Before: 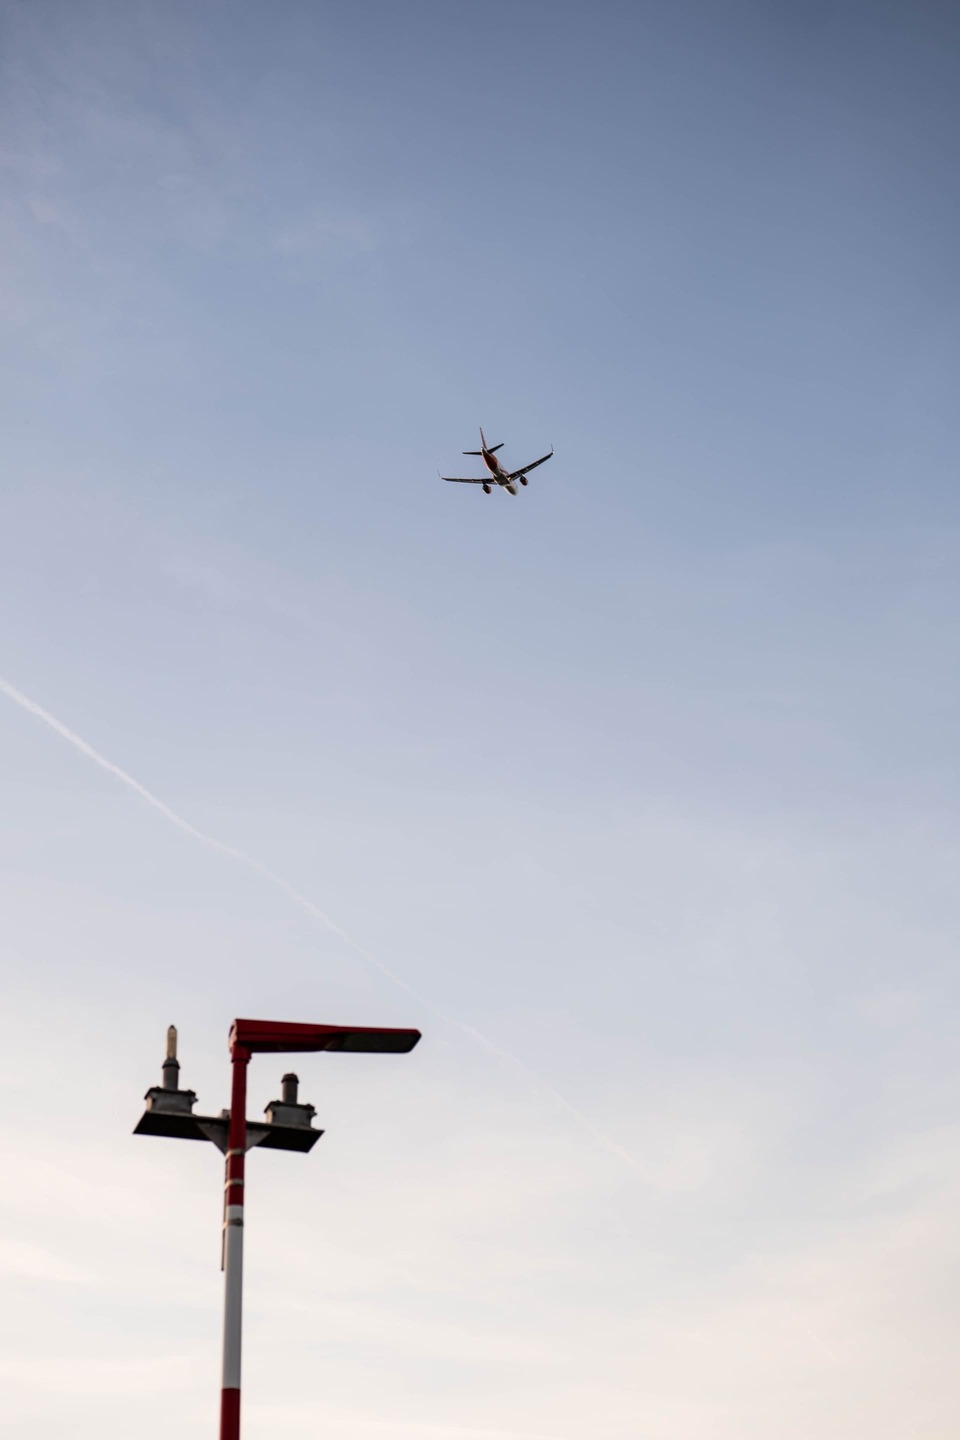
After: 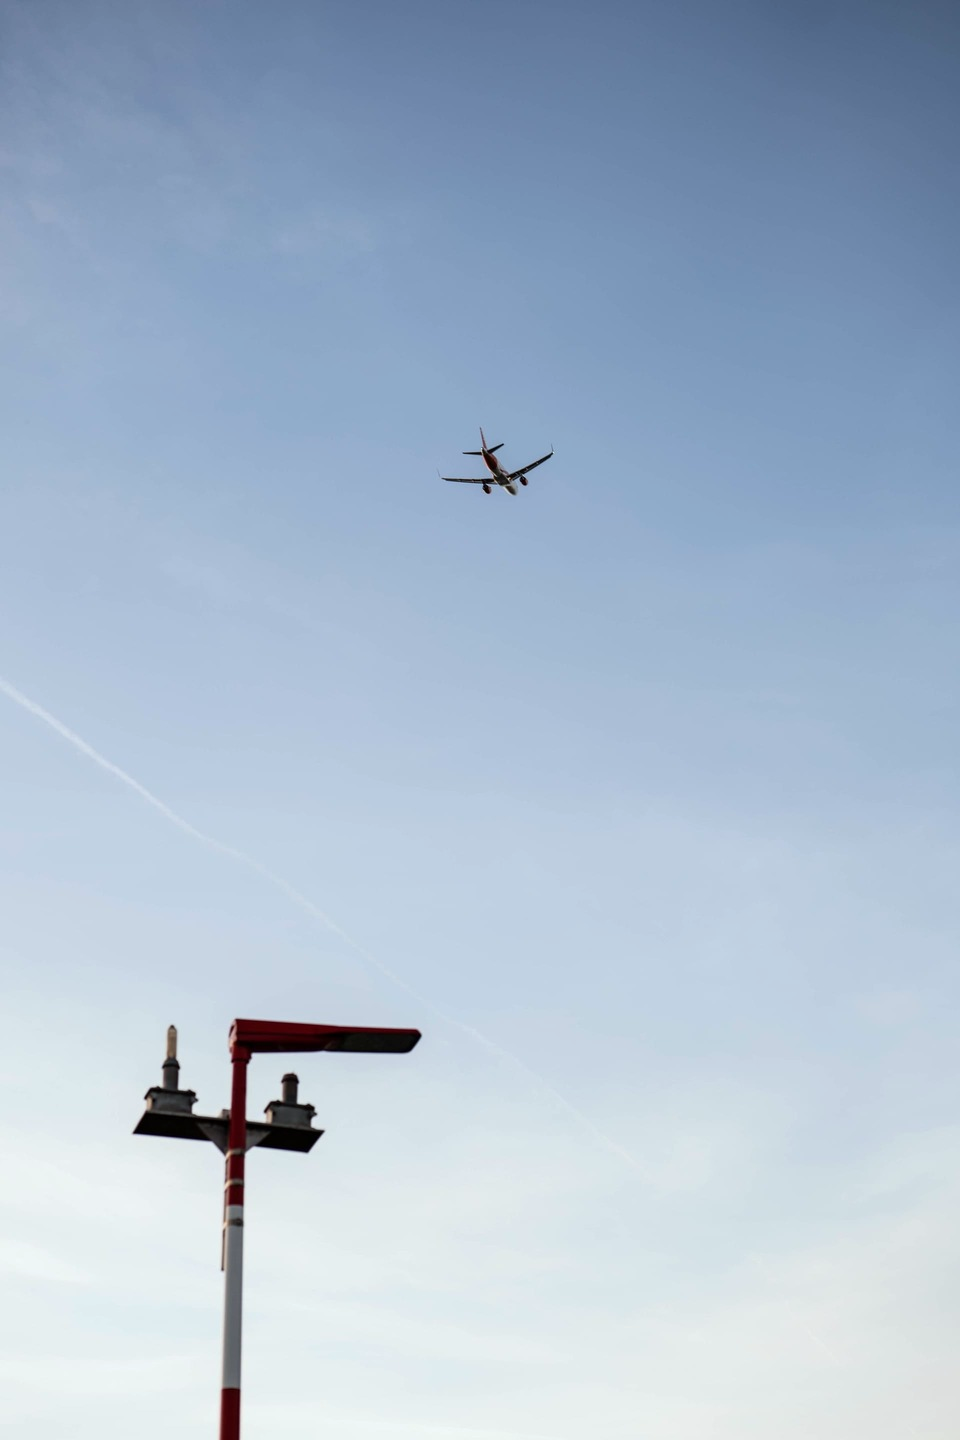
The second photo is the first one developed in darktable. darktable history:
color calibration: gray › normalize channels true, illuminant as shot in camera, x 0.359, y 0.363, temperature 4568.35 K, gamut compression 0.026
